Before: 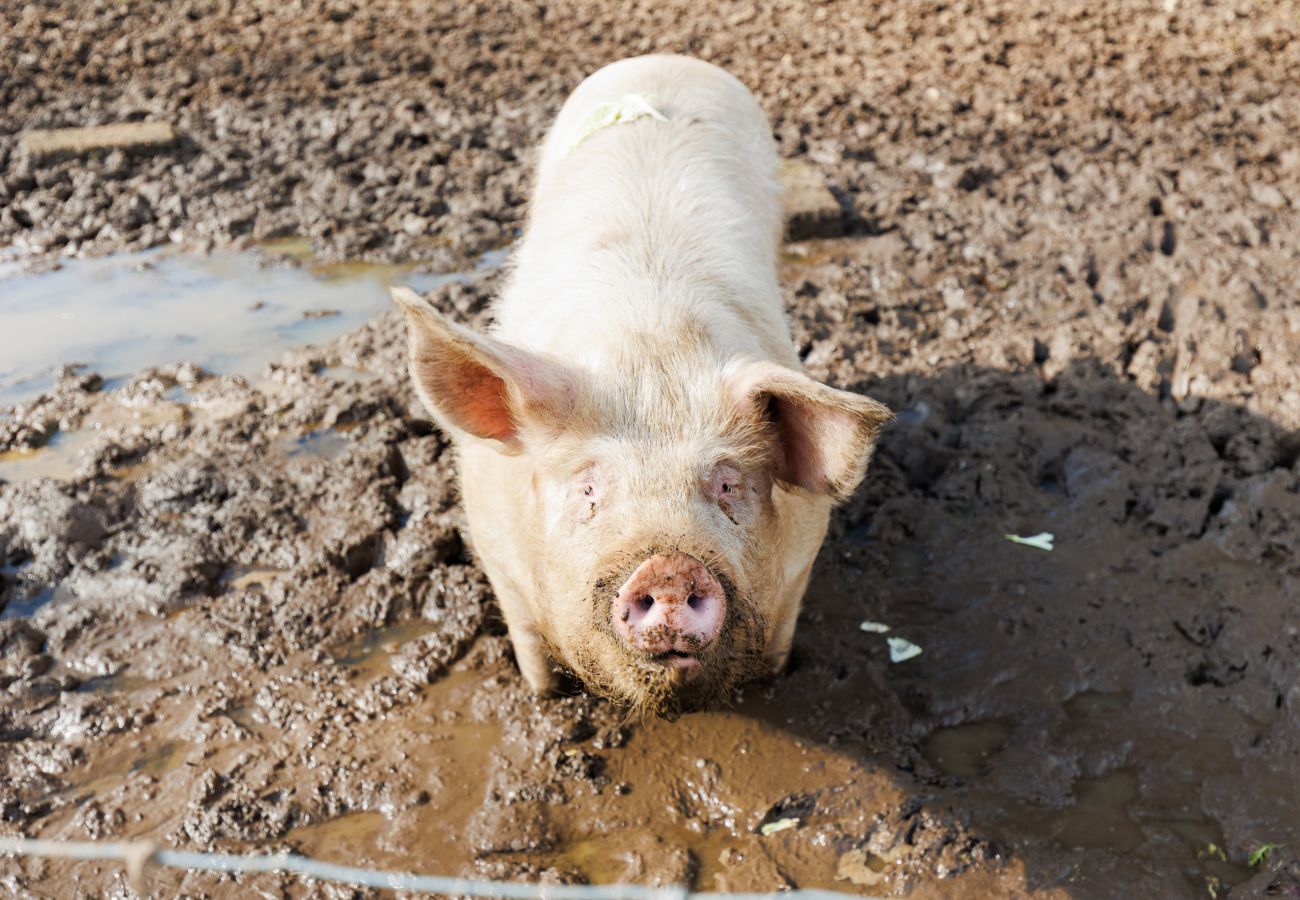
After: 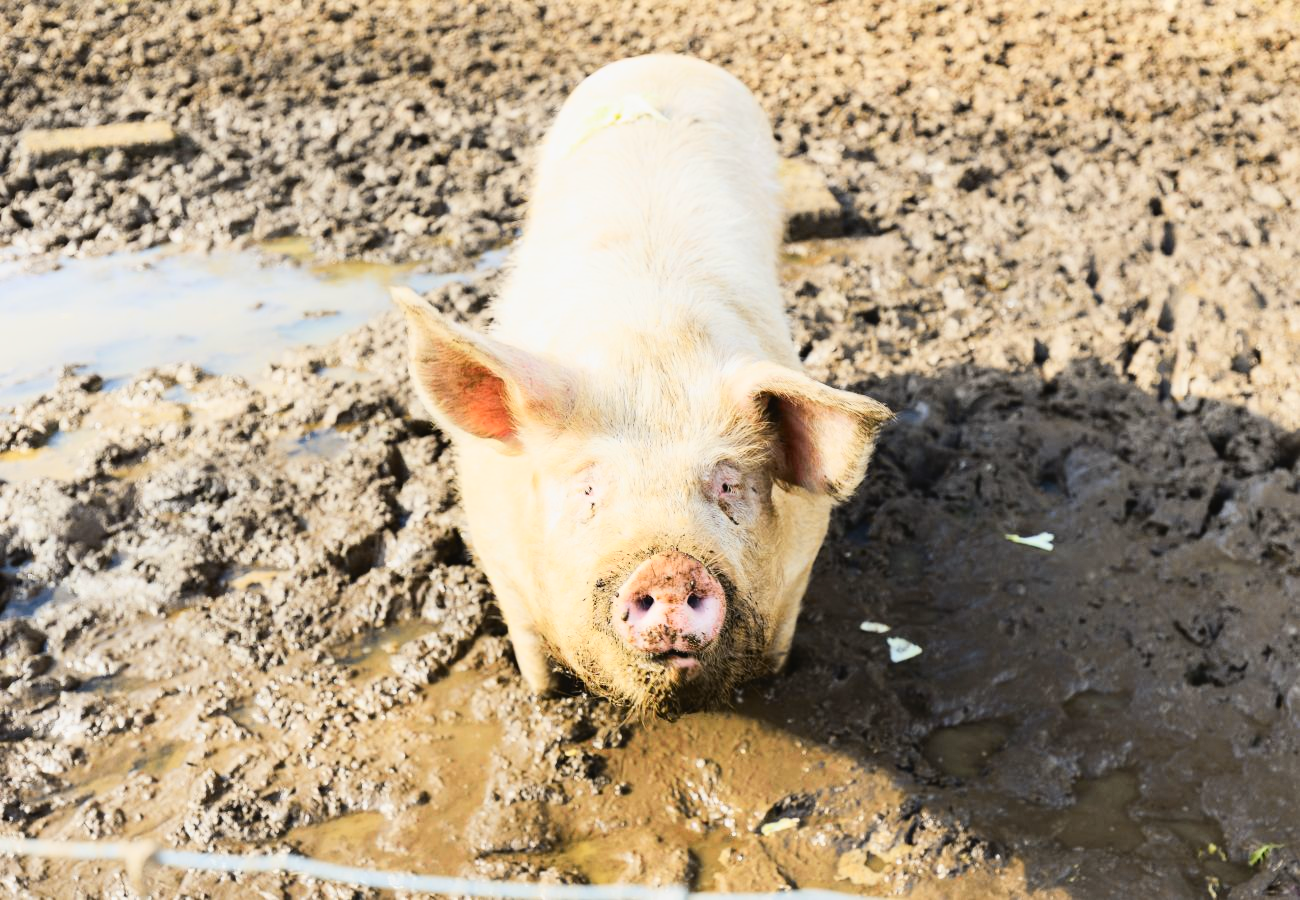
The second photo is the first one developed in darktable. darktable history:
tone curve: curves: ch0 [(0, 0.029) (0.071, 0.087) (0.223, 0.265) (0.447, 0.605) (0.654, 0.823) (0.861, 0.943) (1, 0.981)]; ch1 [(0, 0) (0.353, 0.344) (0.447, 0.449) (0.502, 0.501) (0.547, 0.54) (0.57, 0.582) (0.608, 0.608) (0.618, 0.631) (0.657, 0.699) (1, 1)]; ch2 [(0, 0) (0.34, 0.314) (0.456, 0.456) (0.5, 0.503) (0.528, 0.54) (0.557, 0.577) (0.589, 0.626) (1, 1)], color space Lab, independent channels, preserve colors none
